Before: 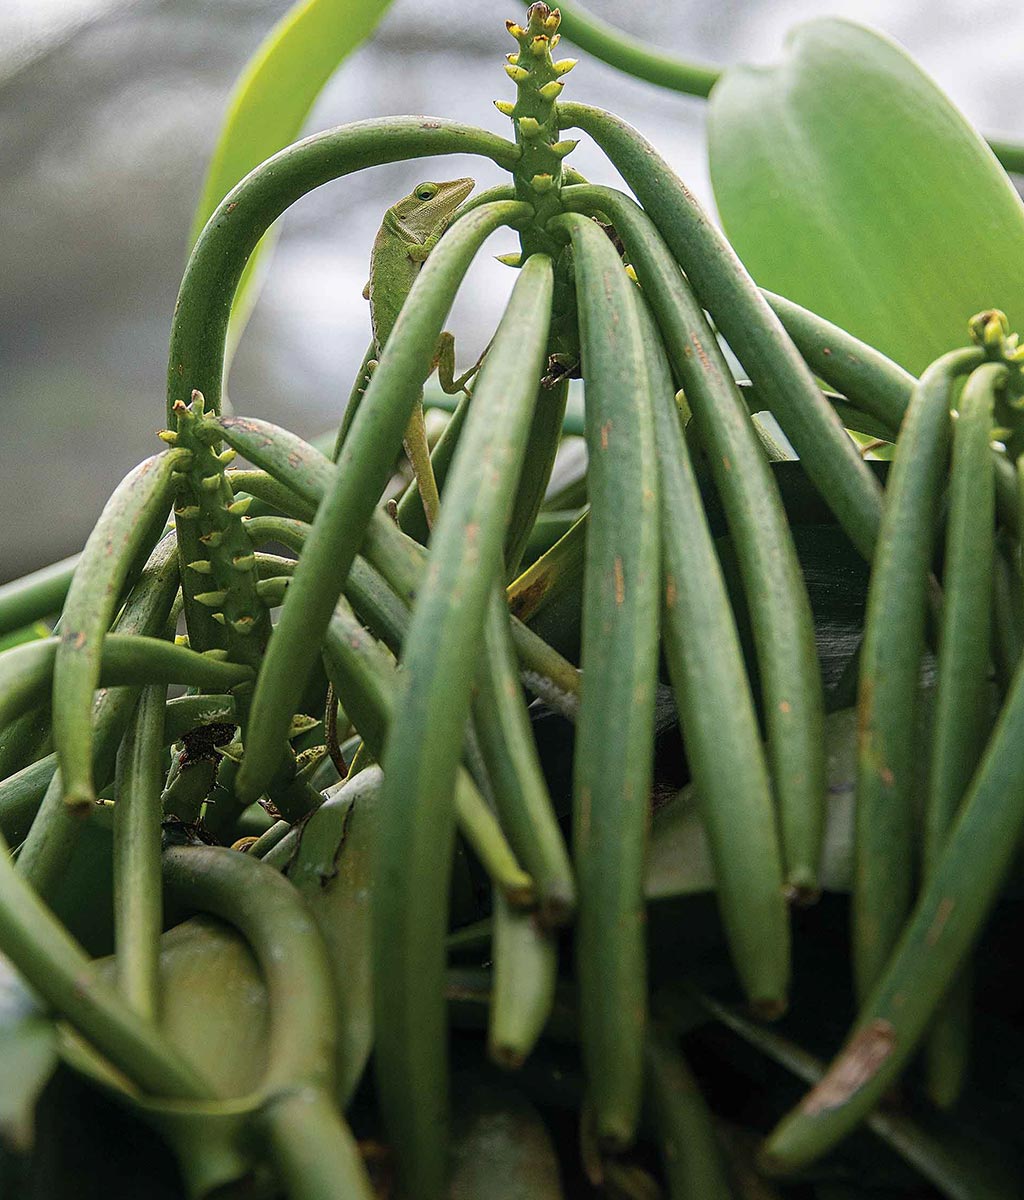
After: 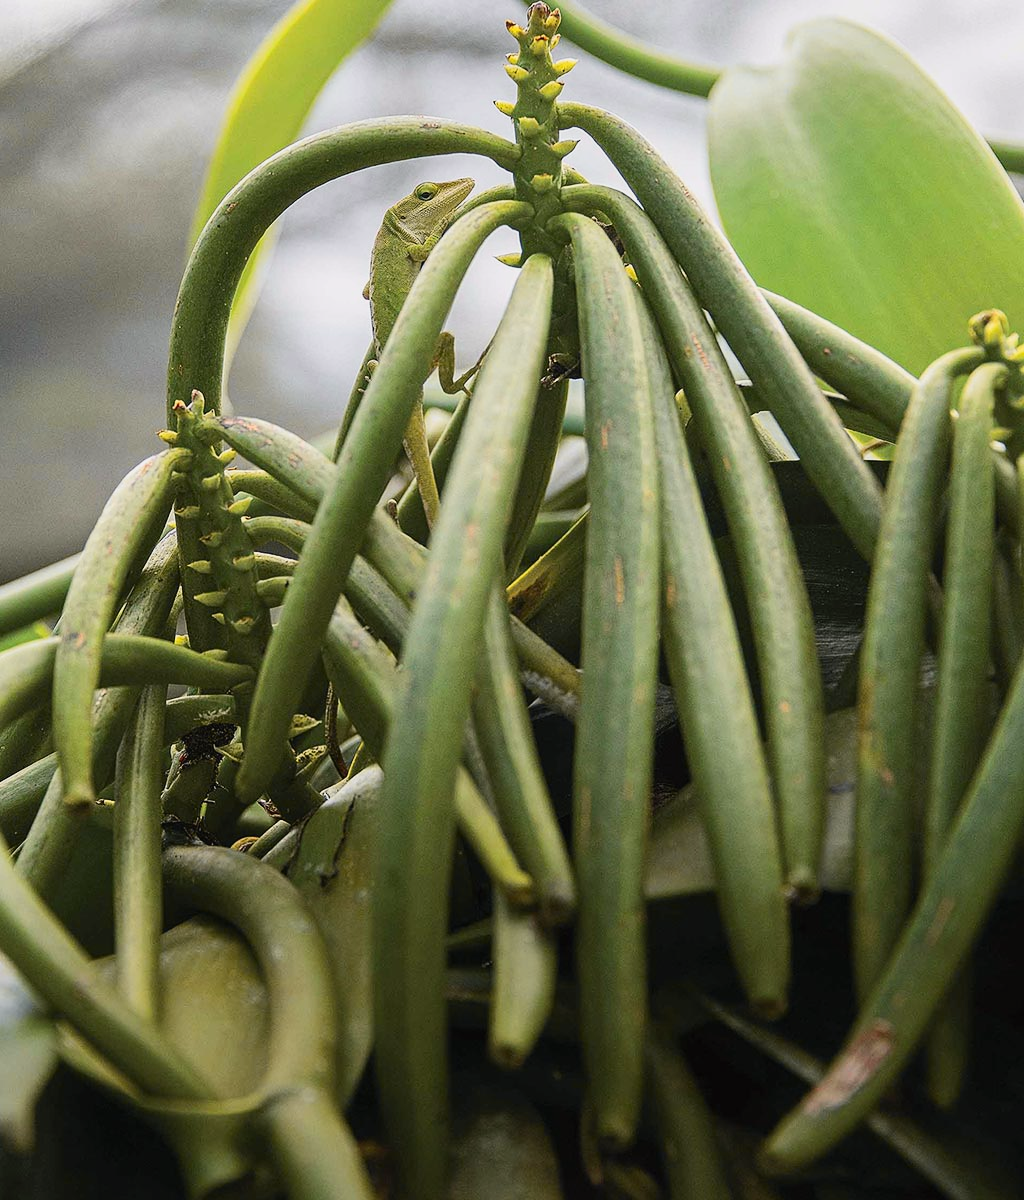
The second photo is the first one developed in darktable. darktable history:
tone curve: curves: ch0 [(0, 0.013) (0.036, 0.045) (0.274, 0.286) (0.566, 0.623) (0.794, 0.827) (1, 0.953)]; ch1 [(0, 0) (0.389, 0.403) (0.462, 0.48) (0.499, 0.5) (0.524, 0.527) (0.57, 0.599) (0.626, 0.65) (0.761, 0.781) (1, 1)]; ch2 [(0, 0) (0.464, 0.478) (0.5, 0.501) (0.533, 0.542) (0.599, 0.613) (0.704, 0.731) (1, 1)], color space Lab, independent channels, preserve colors none
